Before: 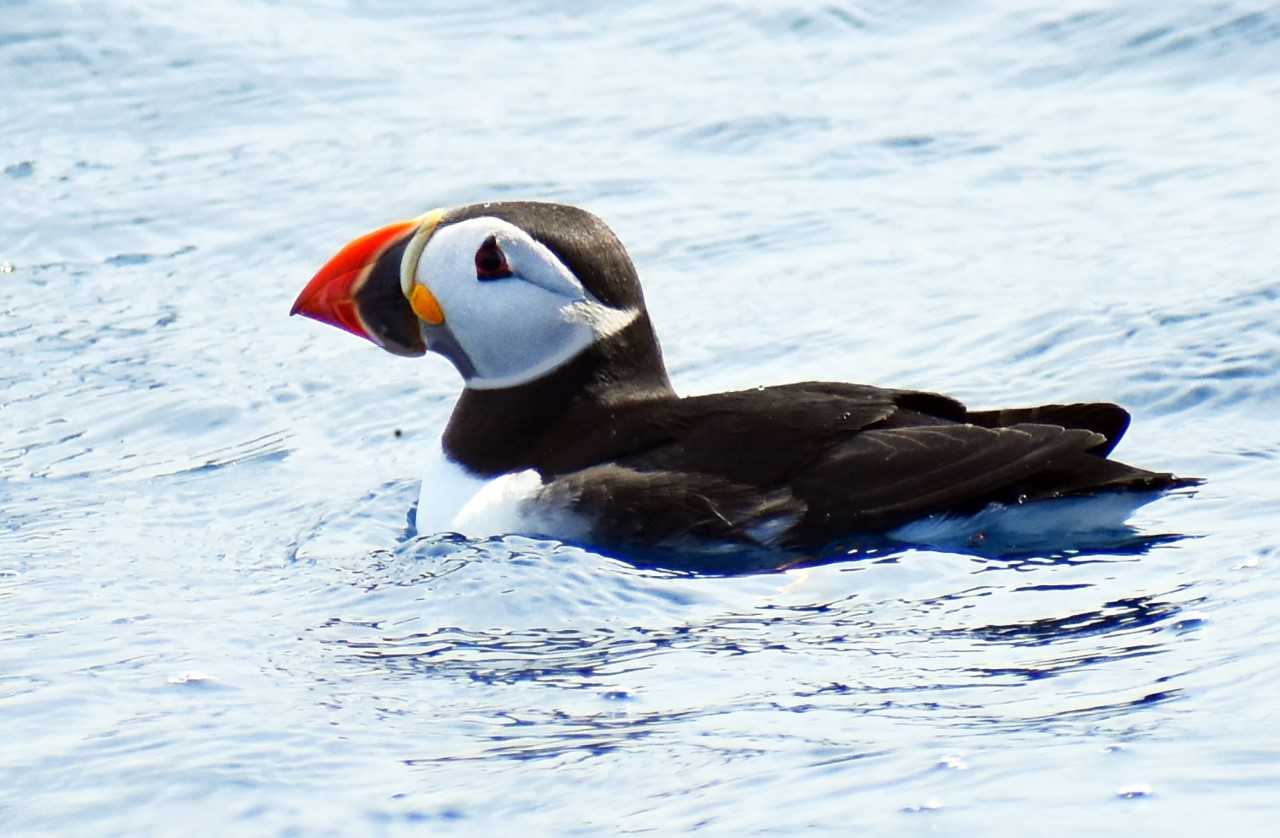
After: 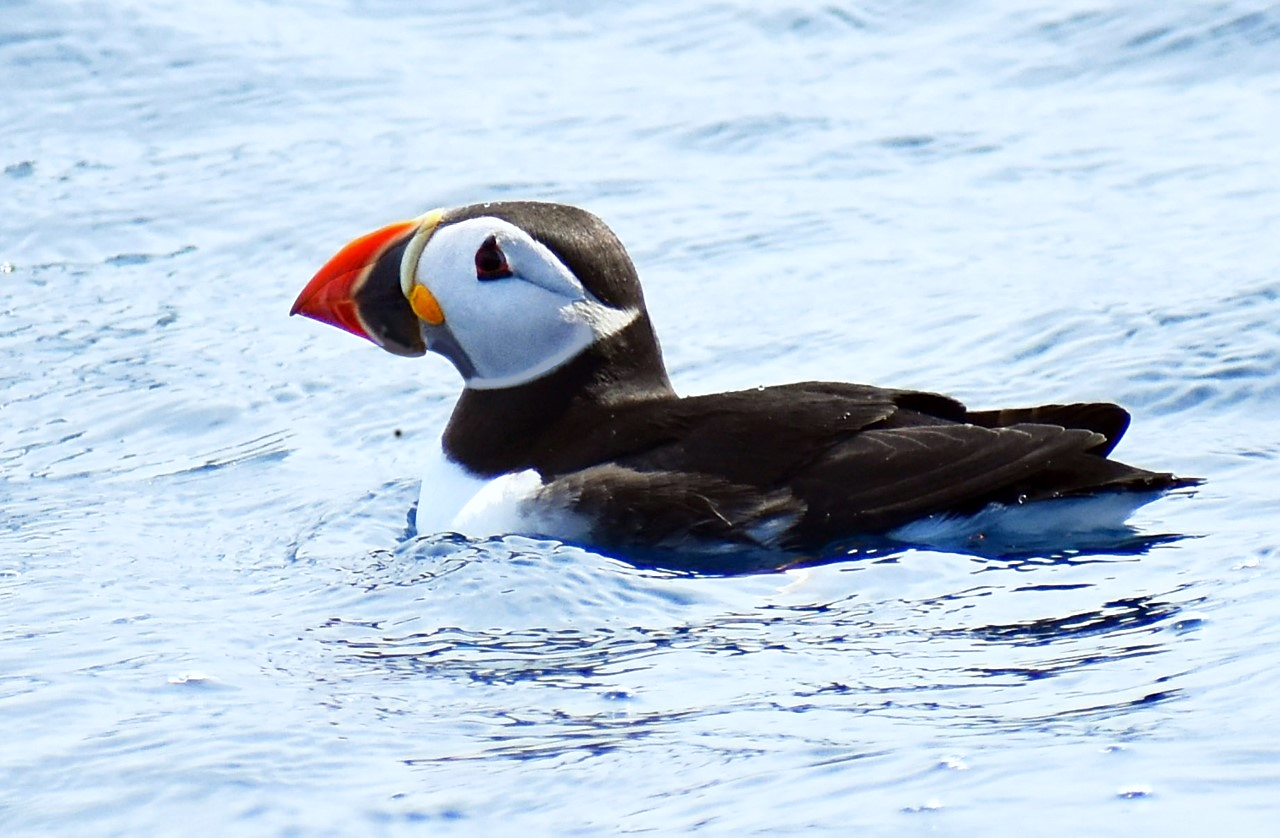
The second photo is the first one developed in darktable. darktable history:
white balance: red 0.976, blue 1.04
sharpen: amount 0.2
